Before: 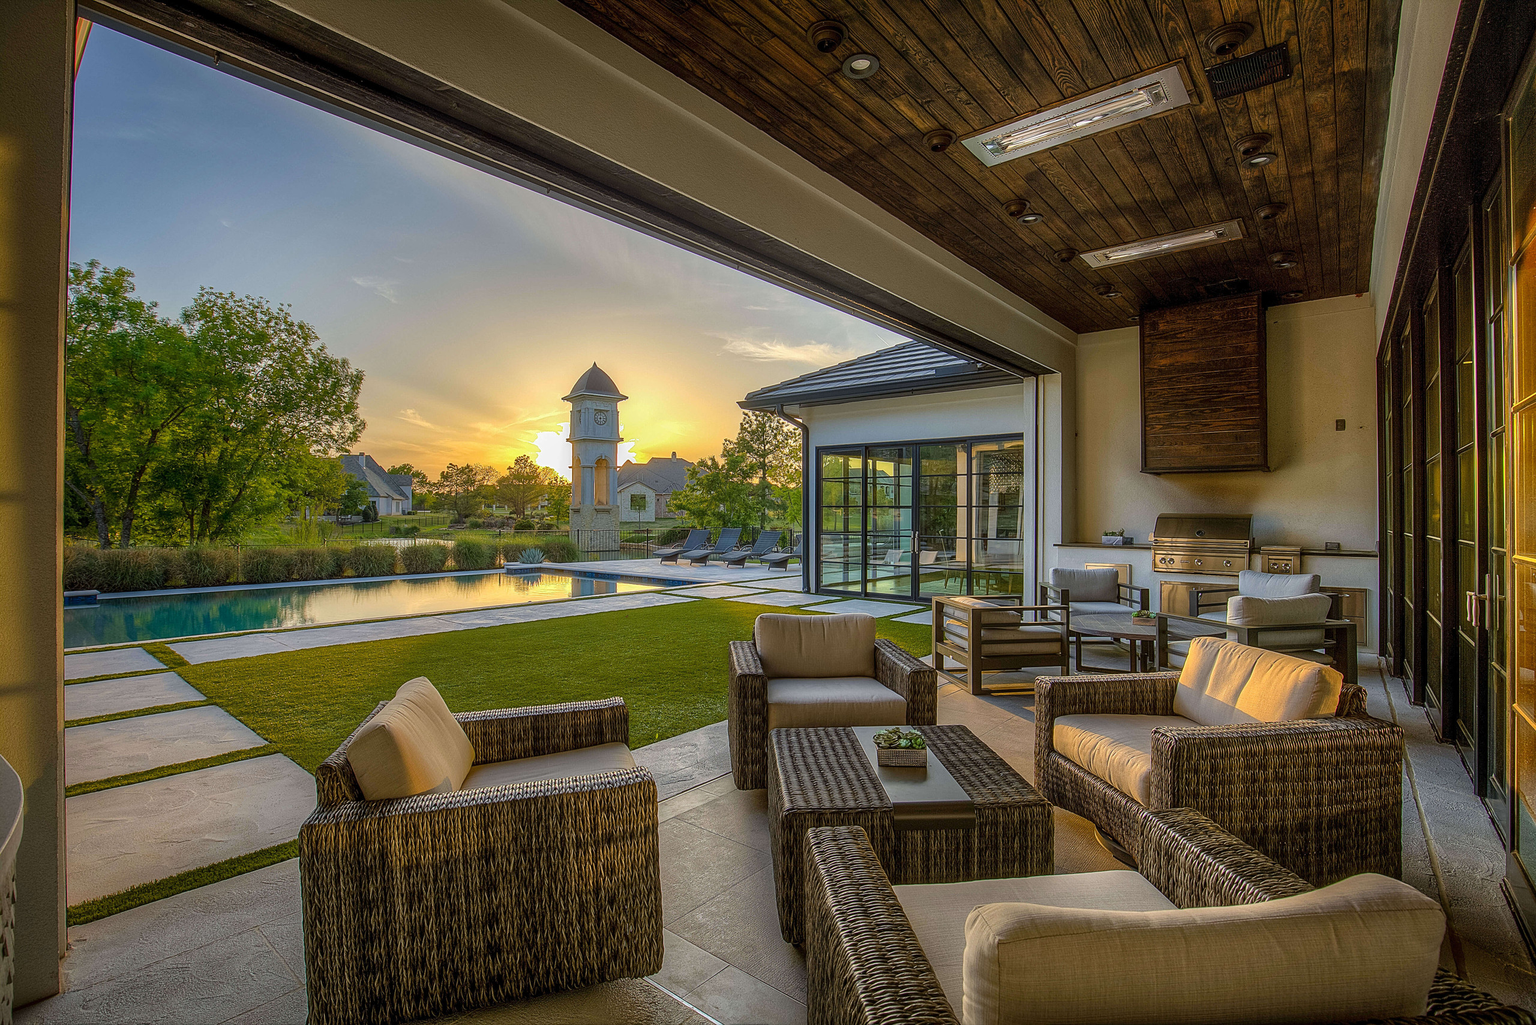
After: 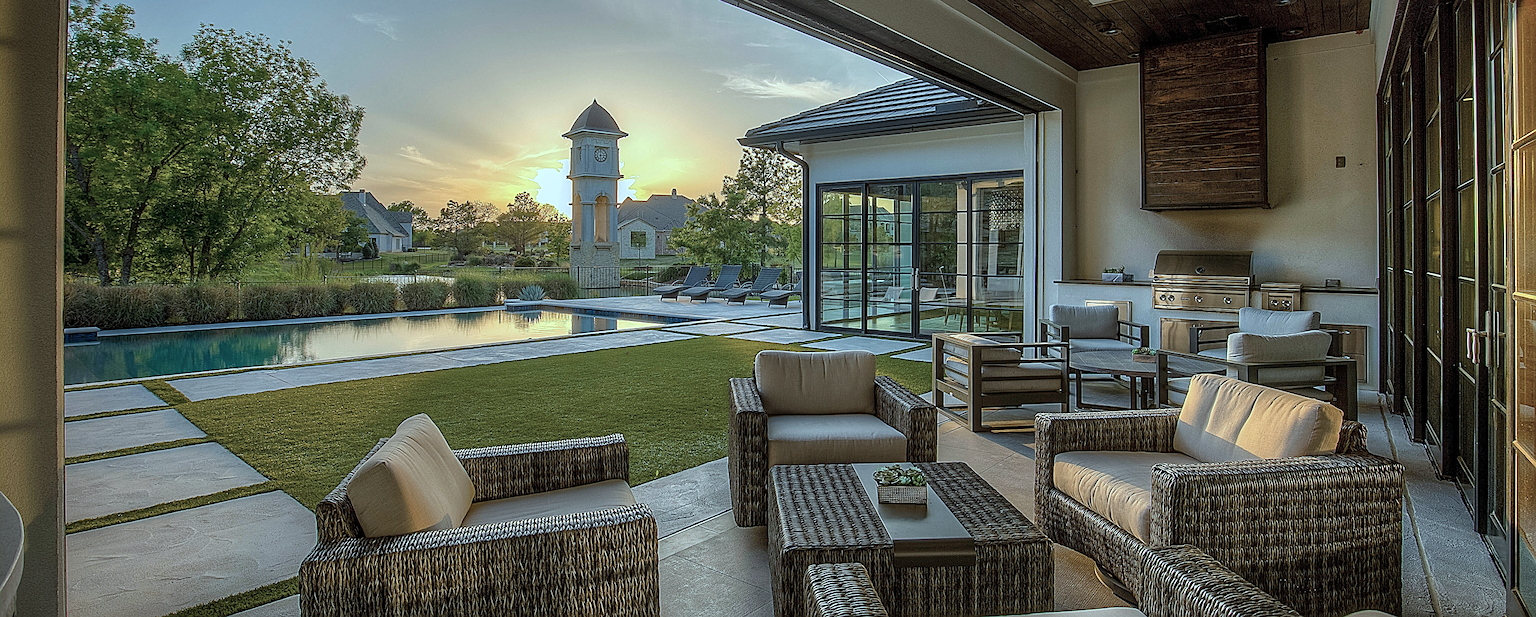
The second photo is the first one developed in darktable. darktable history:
crop and rotate: top 25.705%, bottom 14.042%
sharpen: on, module defaults
color correction: highlights a* -13.09, highlights b* -17.98, saturation 0.706
